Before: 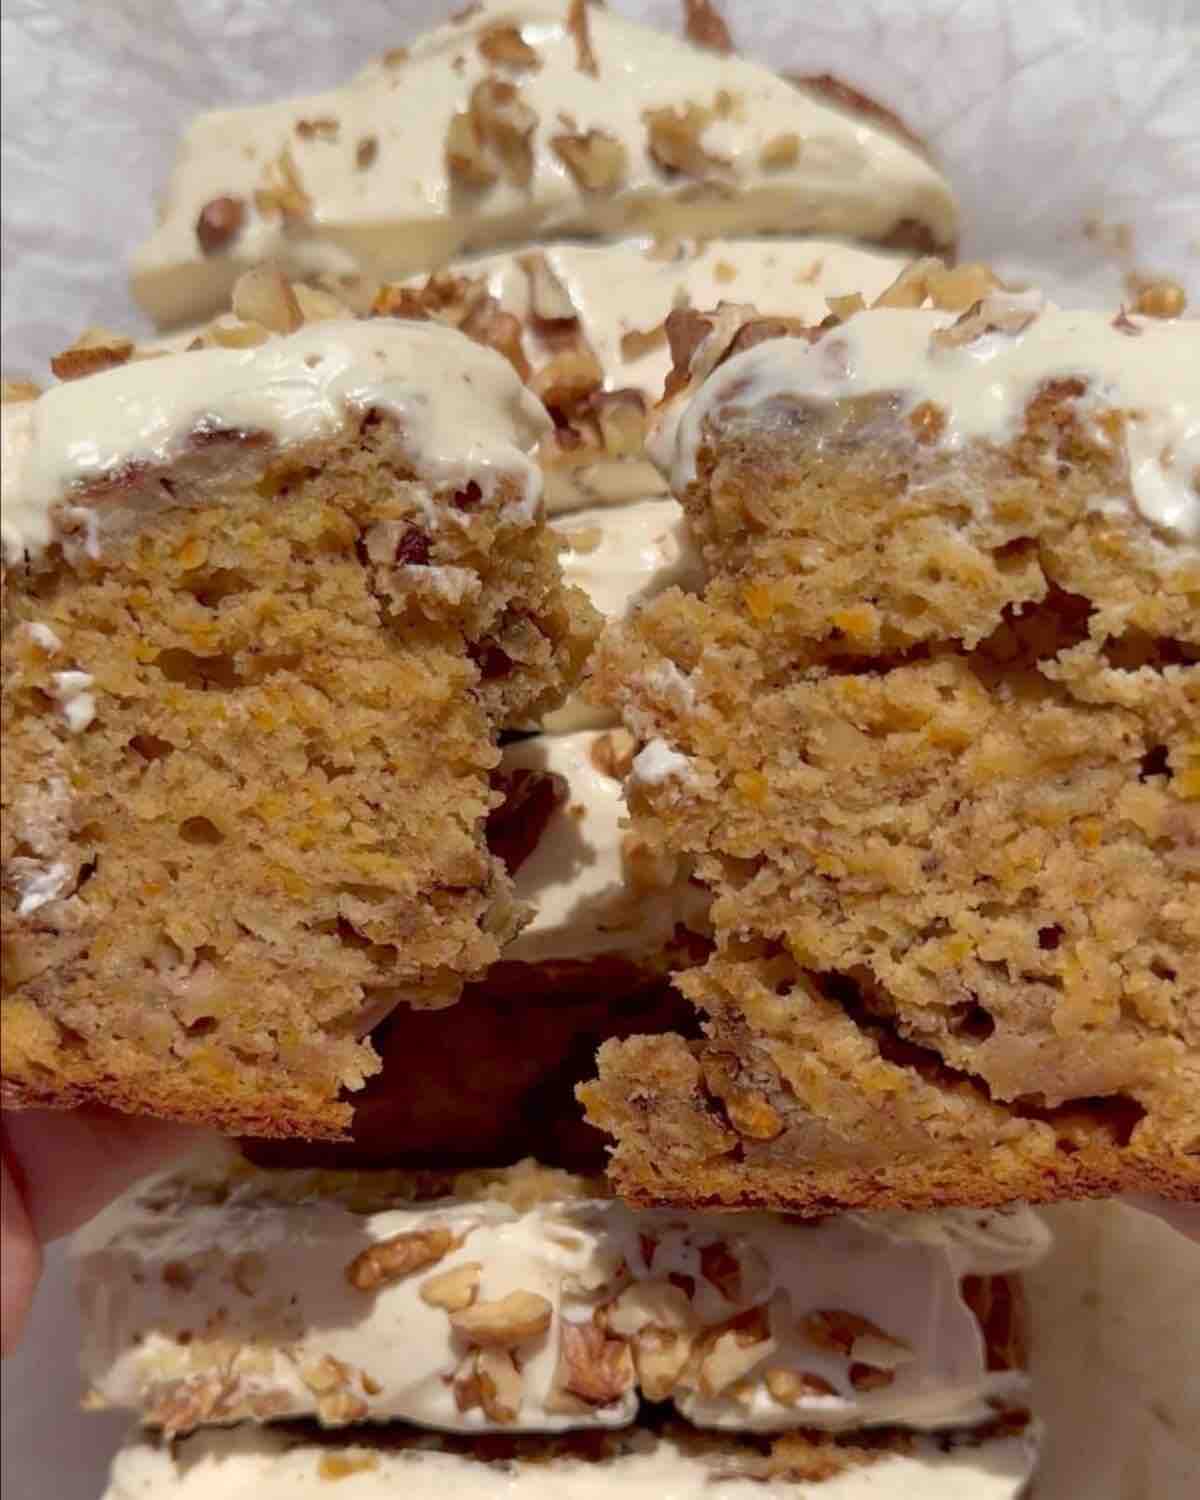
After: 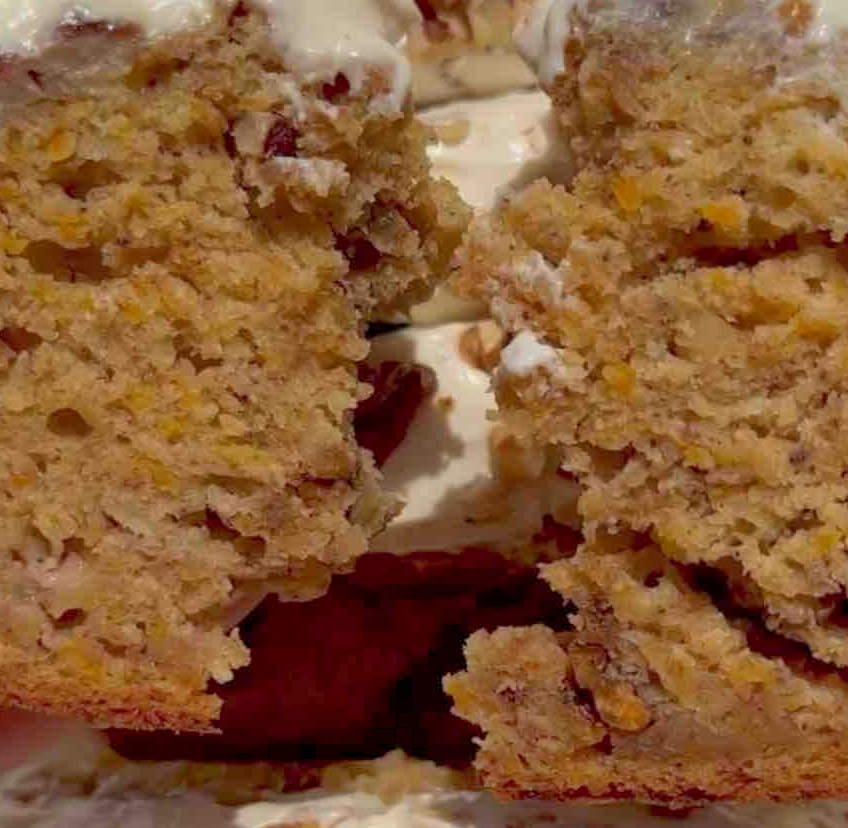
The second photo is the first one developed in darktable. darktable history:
shadows and highlights: on, module defaults
exposure: black level correction 0.002, exposure -0.107 EV, compensate highlight preservation false
crop: left 11.055%, top 27.237%, right 18.247%, bottom 17.006%
